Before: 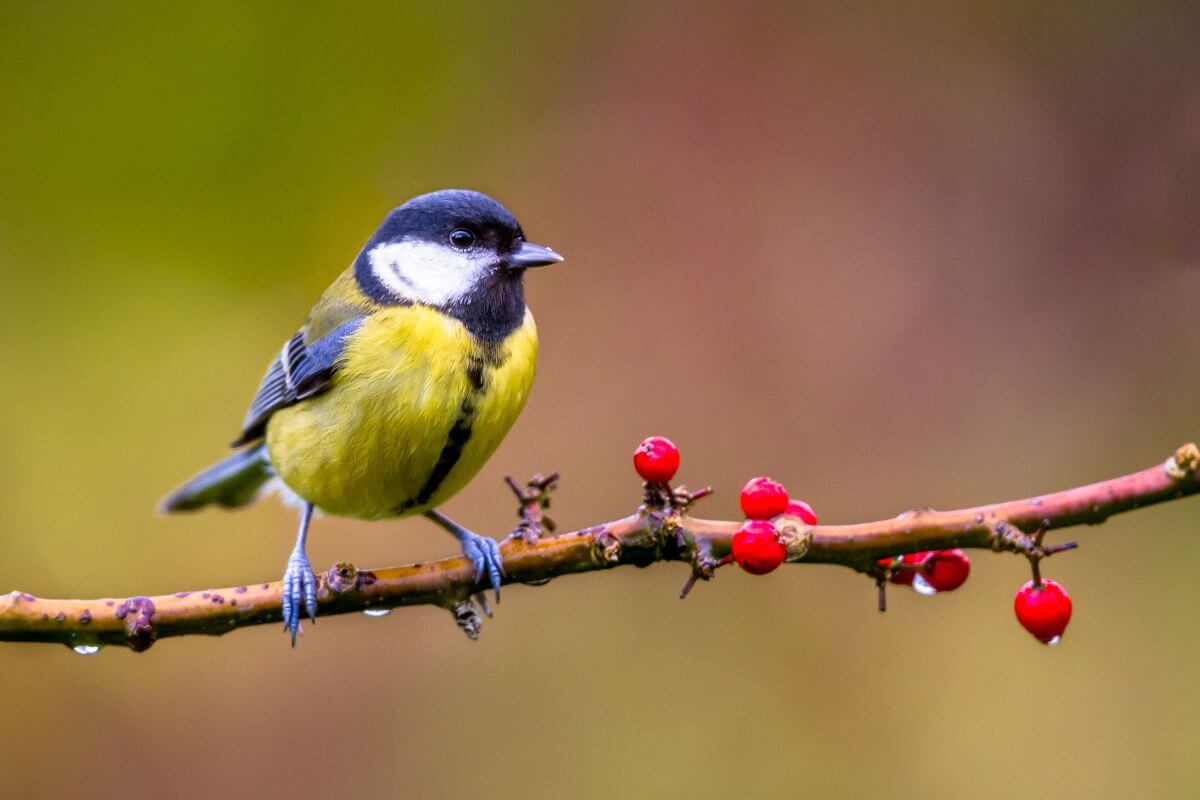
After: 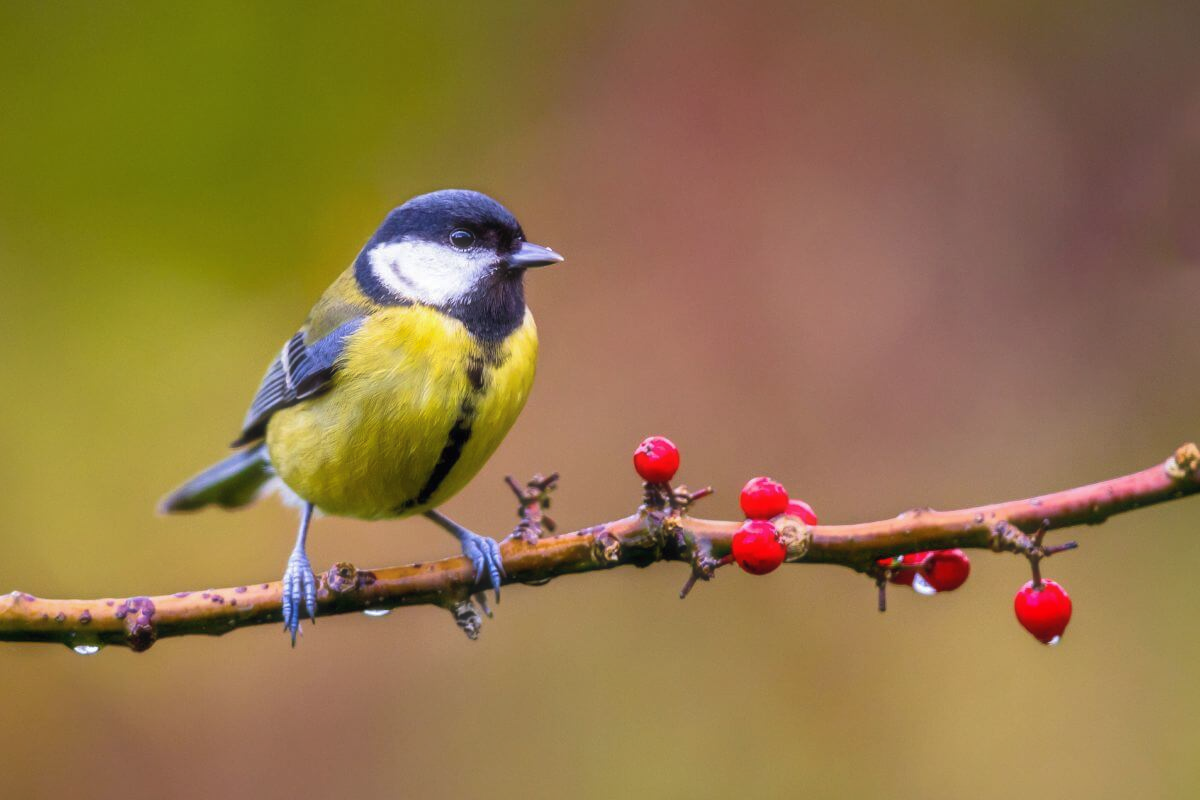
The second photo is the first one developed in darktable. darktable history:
shadows and highlights: on, module defaults
haze removal: strength -0.1, adaptive false
